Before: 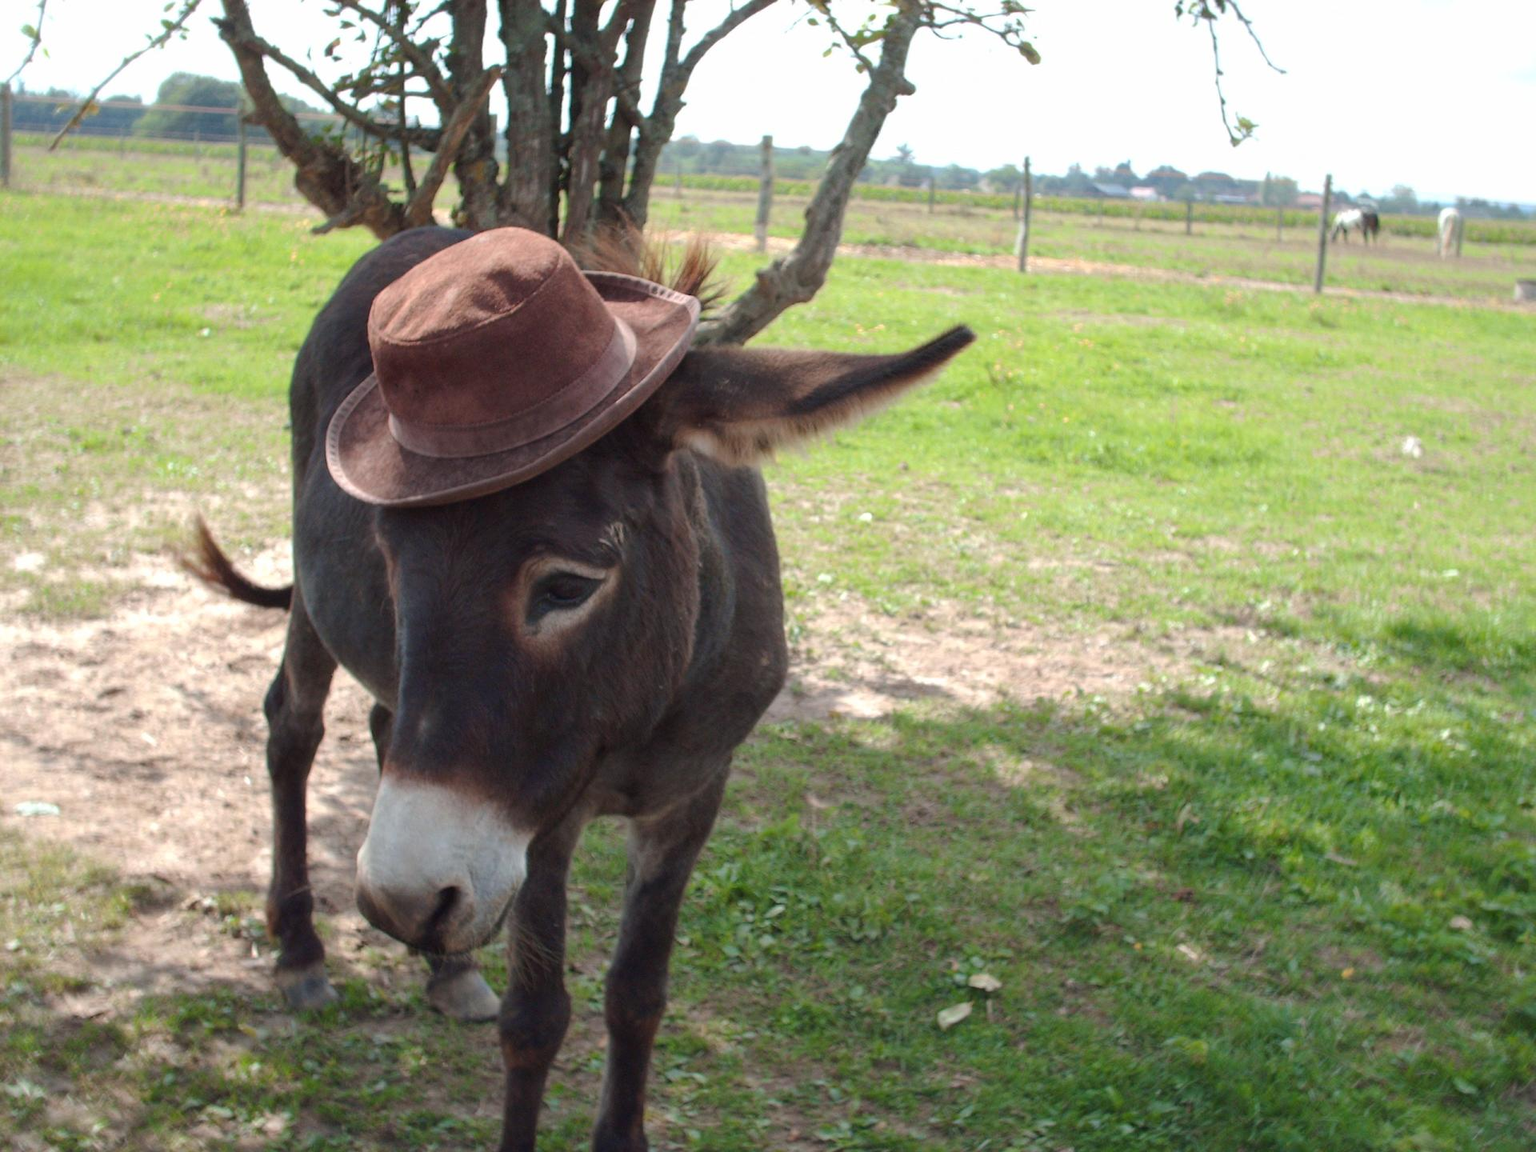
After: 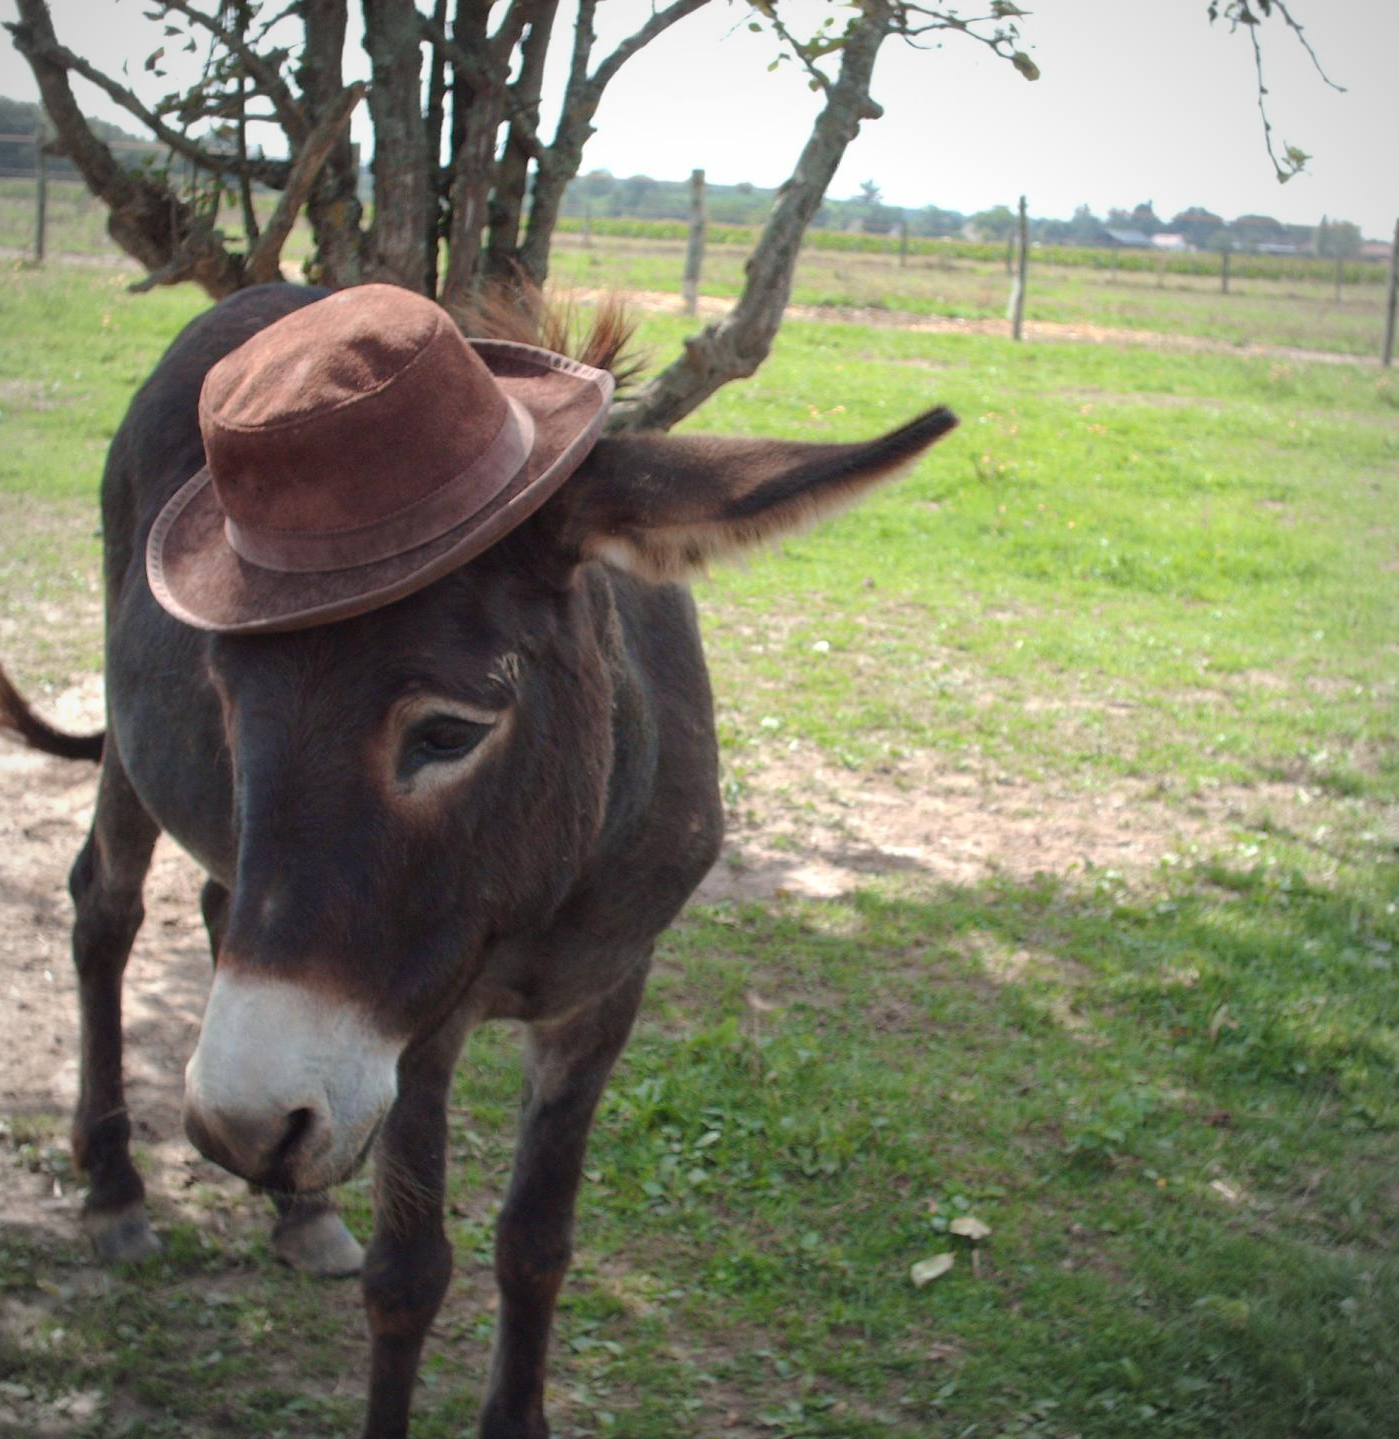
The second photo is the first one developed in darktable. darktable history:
vignetting: fall-off radius 68.7%, brightness -0.445, saturation -0.689, automatic ratio true
crop: left 13.613%, top 0%, right 13.5%
